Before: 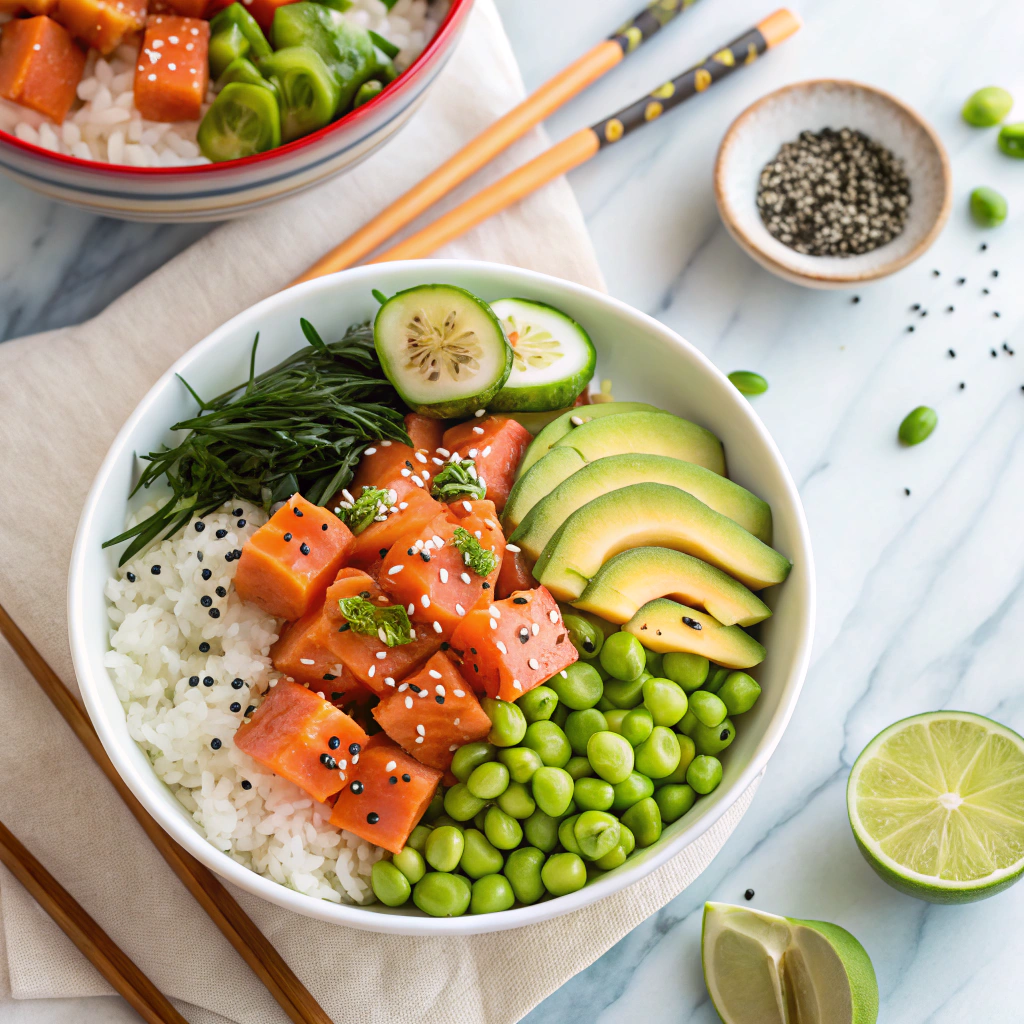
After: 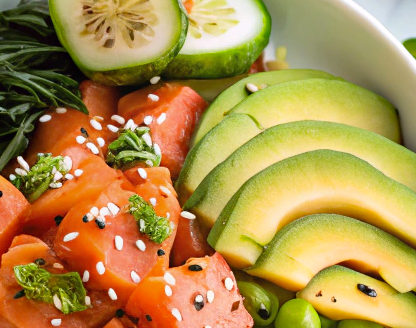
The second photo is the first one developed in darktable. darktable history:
haze removal: compatibility mode true, adaptive false
crop: left 31.83%, top 32.526%, right 27.478%, bottom 35.346%
